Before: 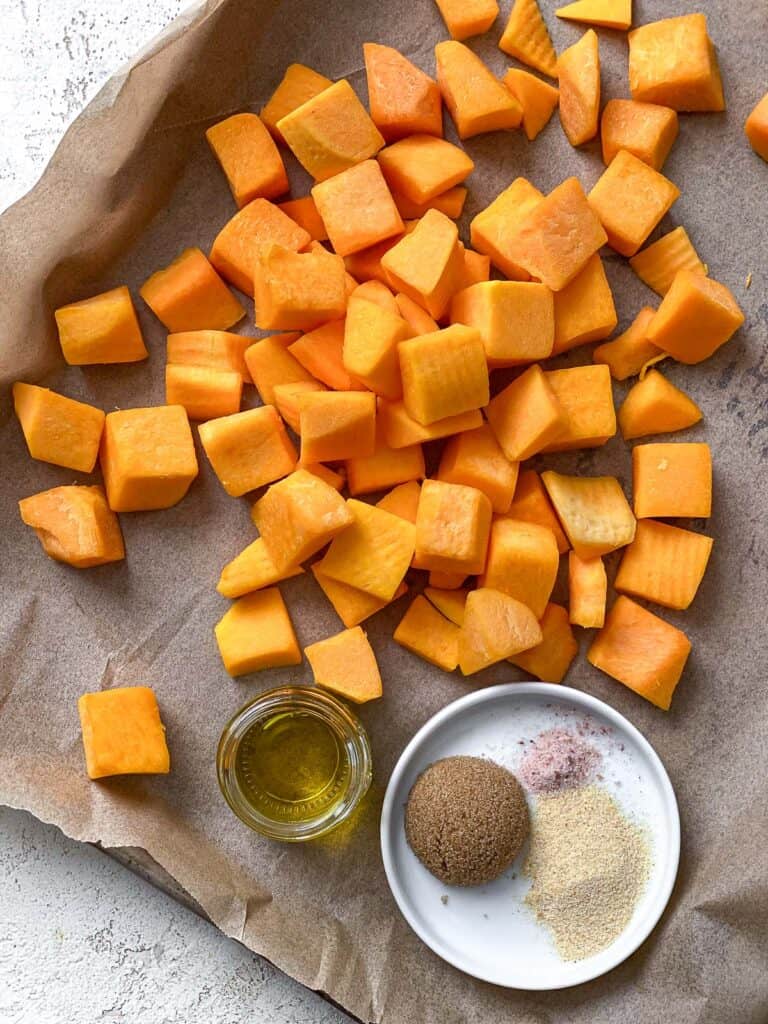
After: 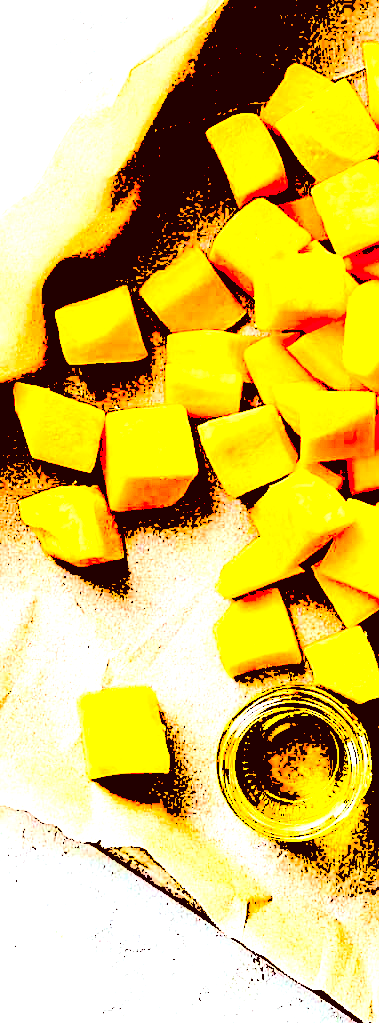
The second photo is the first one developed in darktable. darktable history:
crop and rotate: left 0.055%, top 0%, right 50.594%
exposure: black level correction 0.047, exposure 0.014 EV, compensate highlight preservation false
sharpen: on, module defaults
velvia: strength 6.61%
levels: white 99.97%, levels [0.246, 0.256, 0.506]
color correction: highlights a* -6.98, highlights b* -0.161, shadows a* 20.16, shadows b* 11.73
color balance rgb: shadows lift › chroma 2.039%, shadows lift › hue 50.32°, global offset › luminance 0.733%, linear chroma grading › global chroma -1.047%, perceptual saturation grading › global saturation 29.854%, perceptual brilliance grading › global brilliance 18.548%
tone equalizer: on, module defaults
